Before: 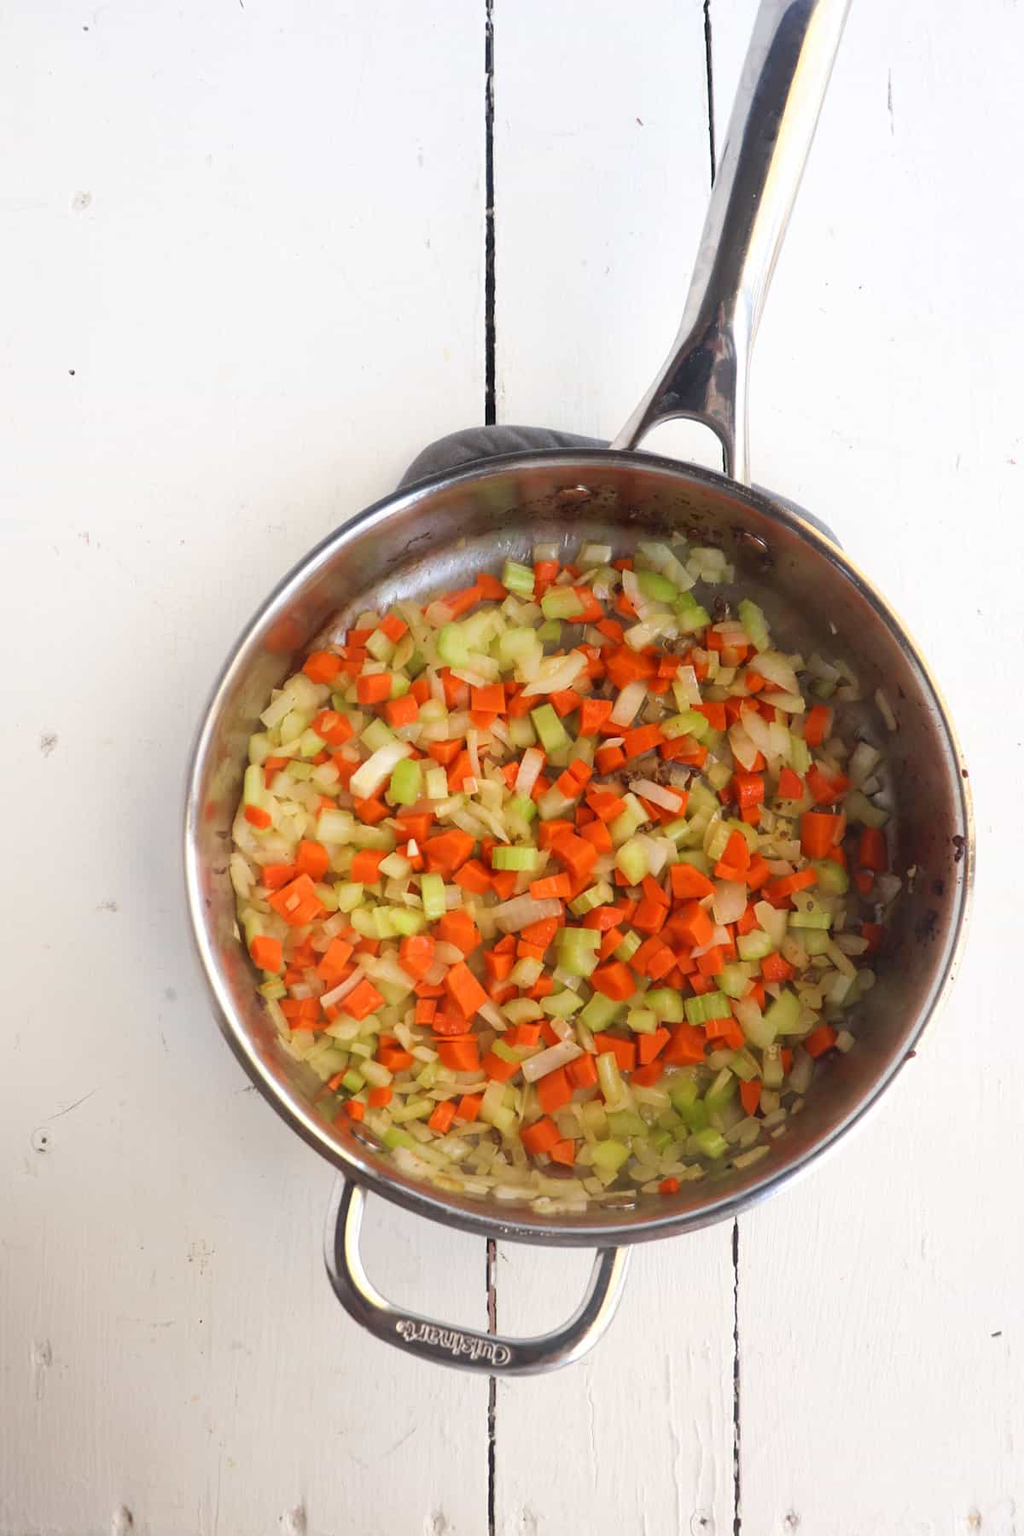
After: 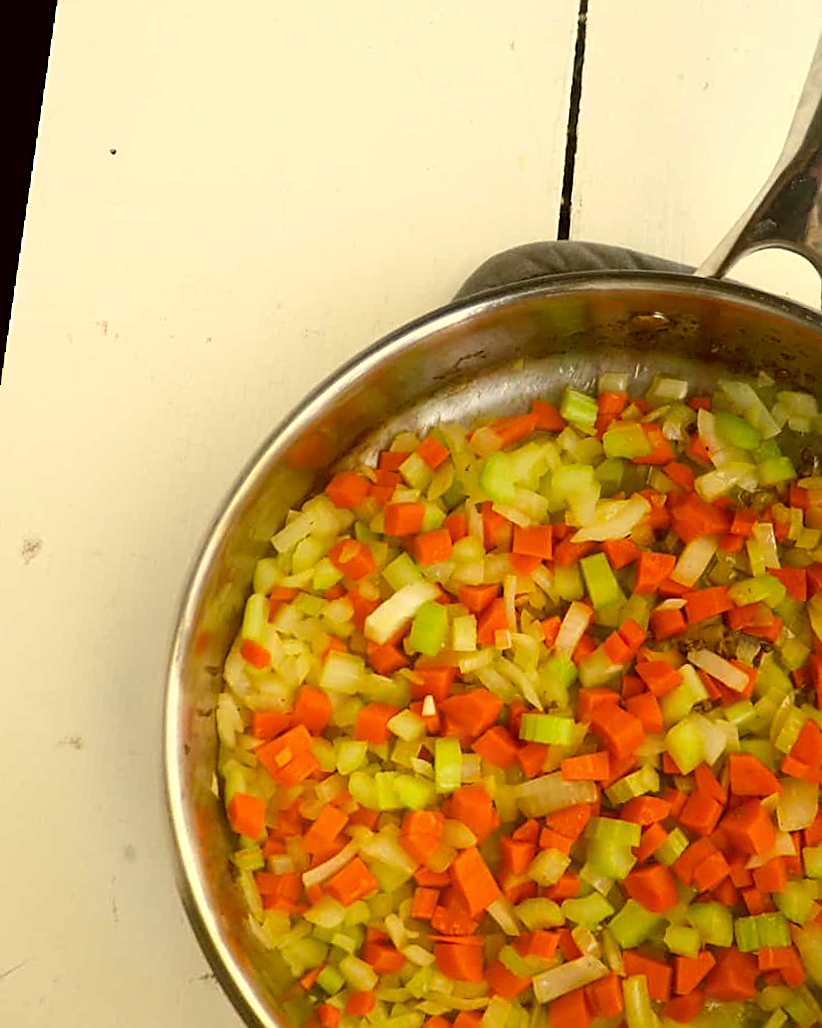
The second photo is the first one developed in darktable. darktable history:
rotate and perspective: rotation 0.128°, lens shift (vertical) -0.181, lens shift (horizontal) -0.044, shear 0.001, automatic cropping off
color correction: highlights a* 0.162, highlights b* 29.53, shadows a* -0.162, shadows b* 21.09
white balance: red 0.983, blue 1.036
crop and rotate: angle -4.99°, left 2.122%, top 6.945%, right 27.566%, bottom 30.519%
haze removal: compatibility mode true, adaptive false
sharpen: on, module defaults
